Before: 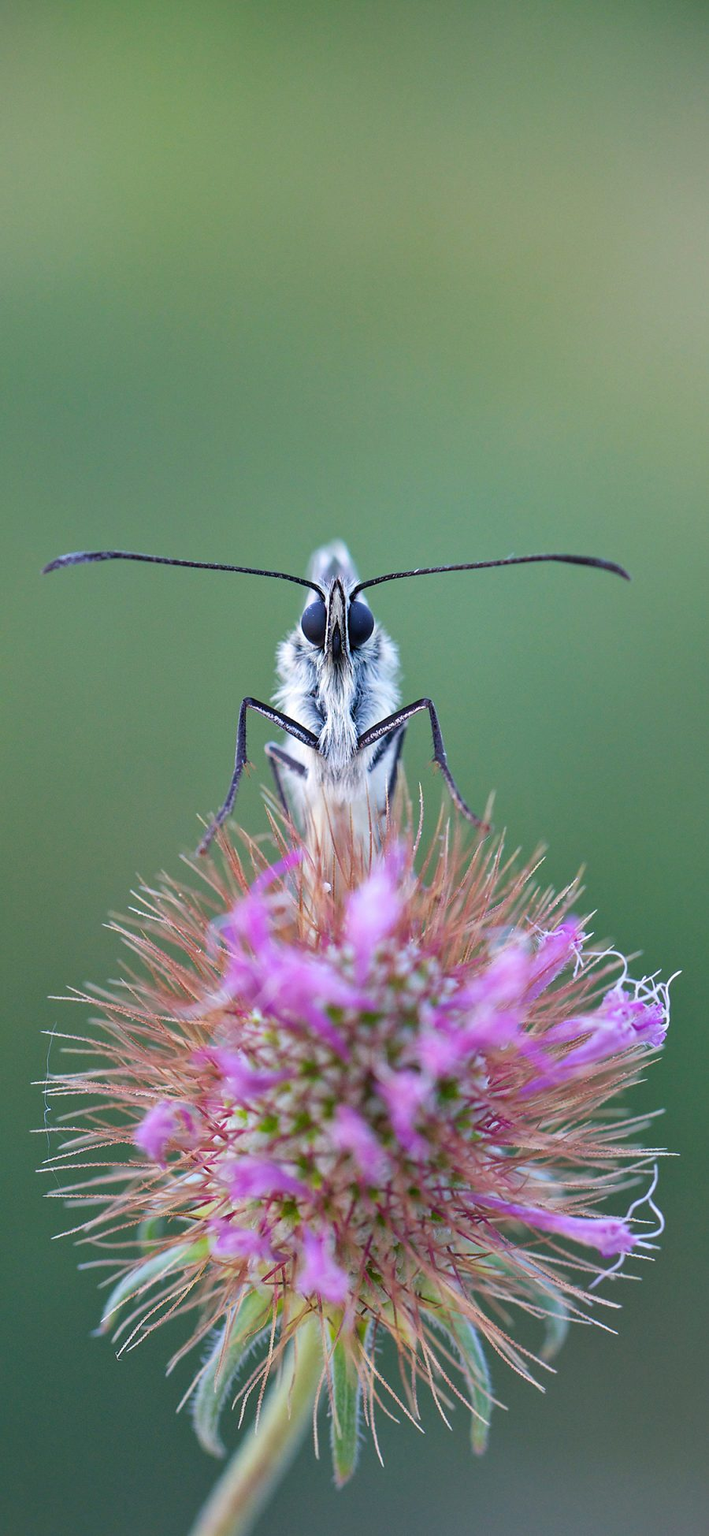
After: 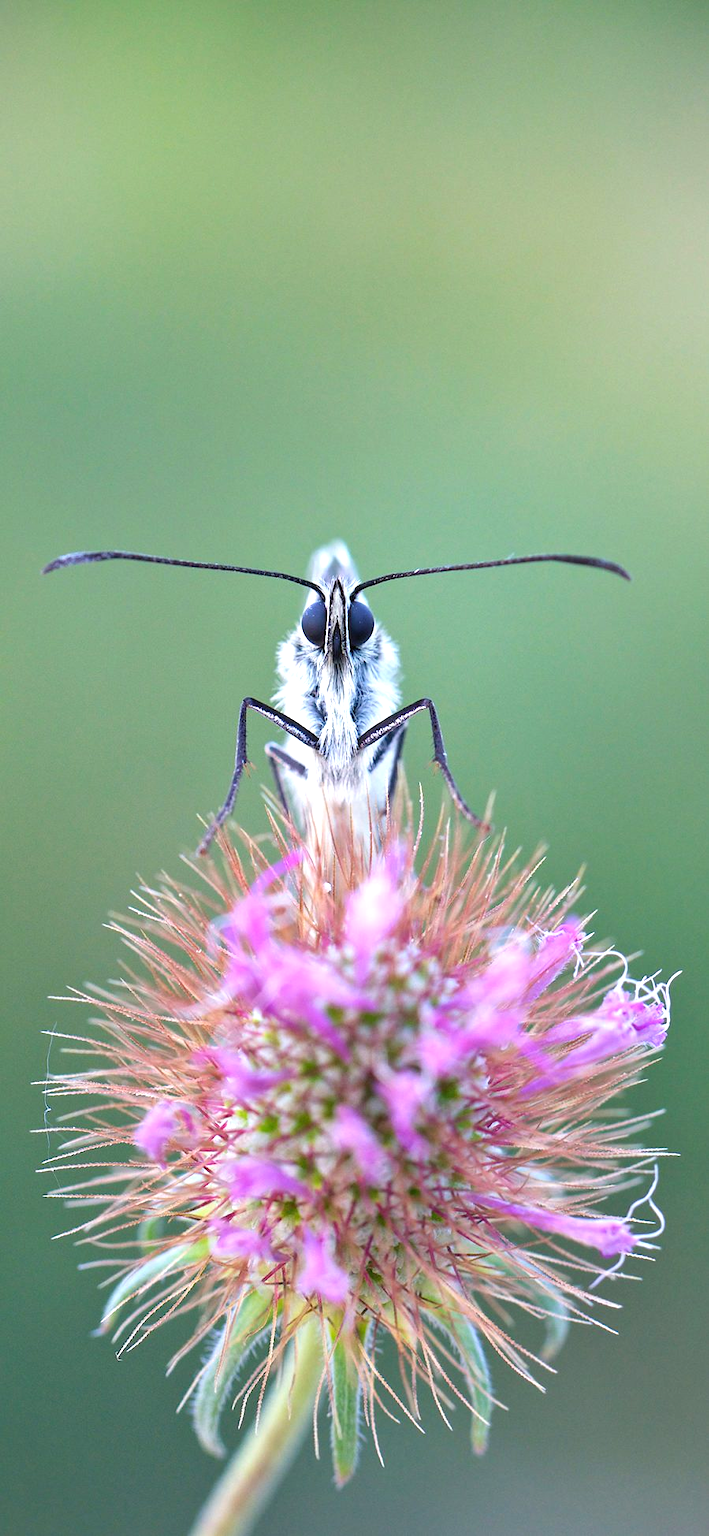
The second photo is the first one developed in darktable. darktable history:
exposure: black level correction 0, exposure 0.693 EV, compensate exposure bias true, compensate highlight preservation false
